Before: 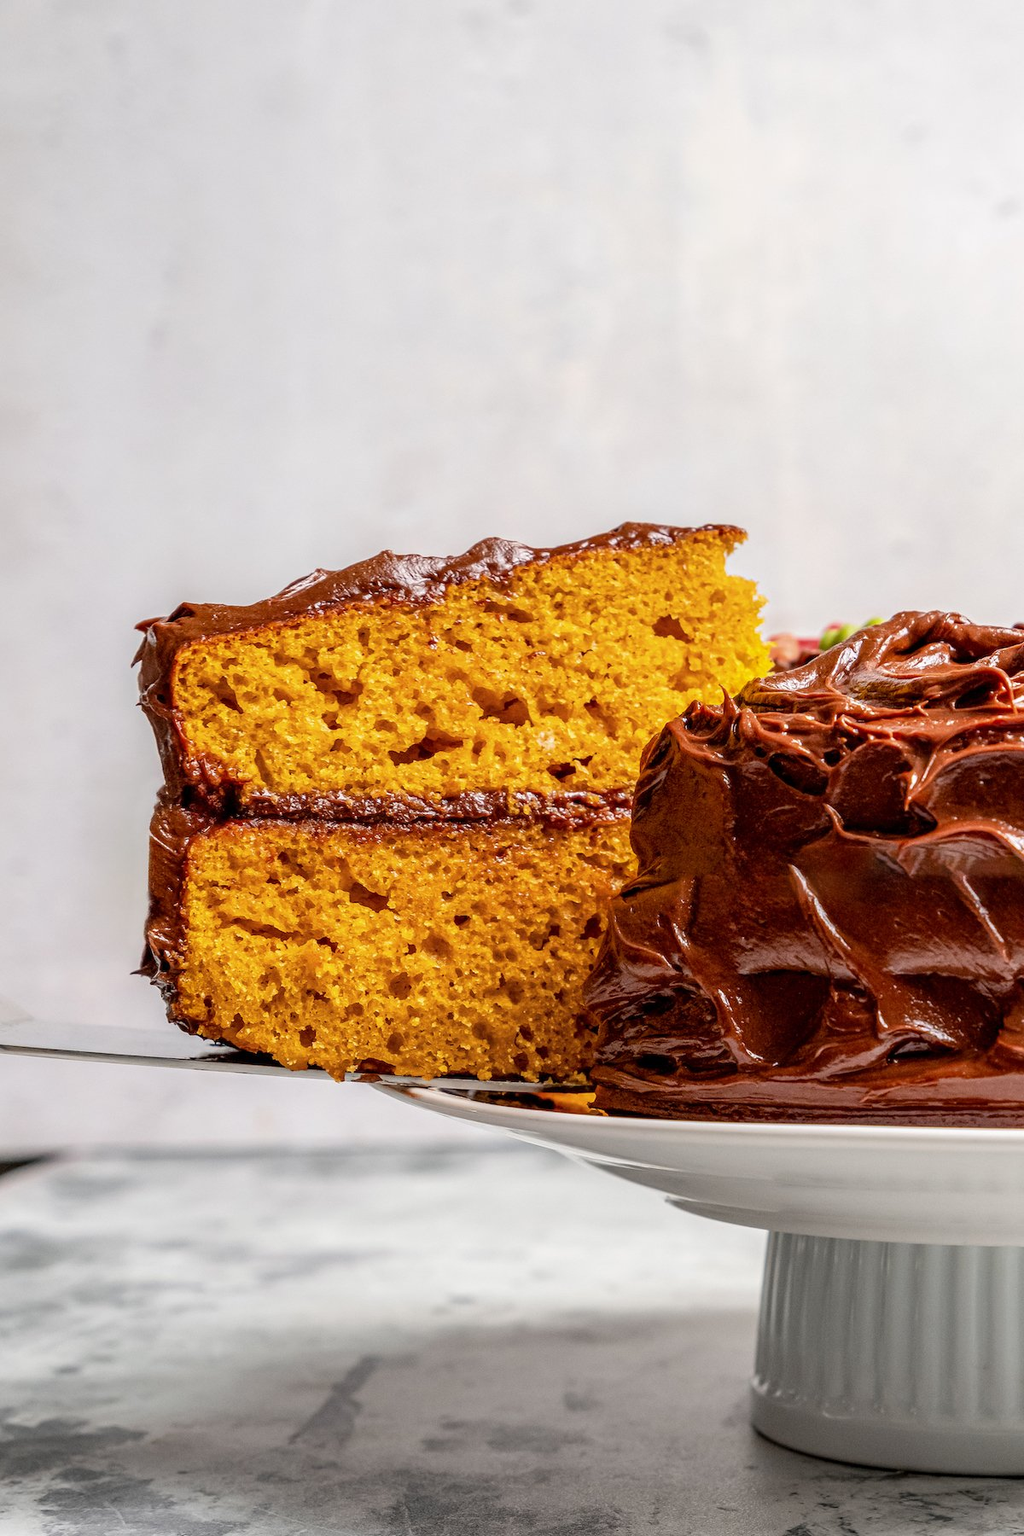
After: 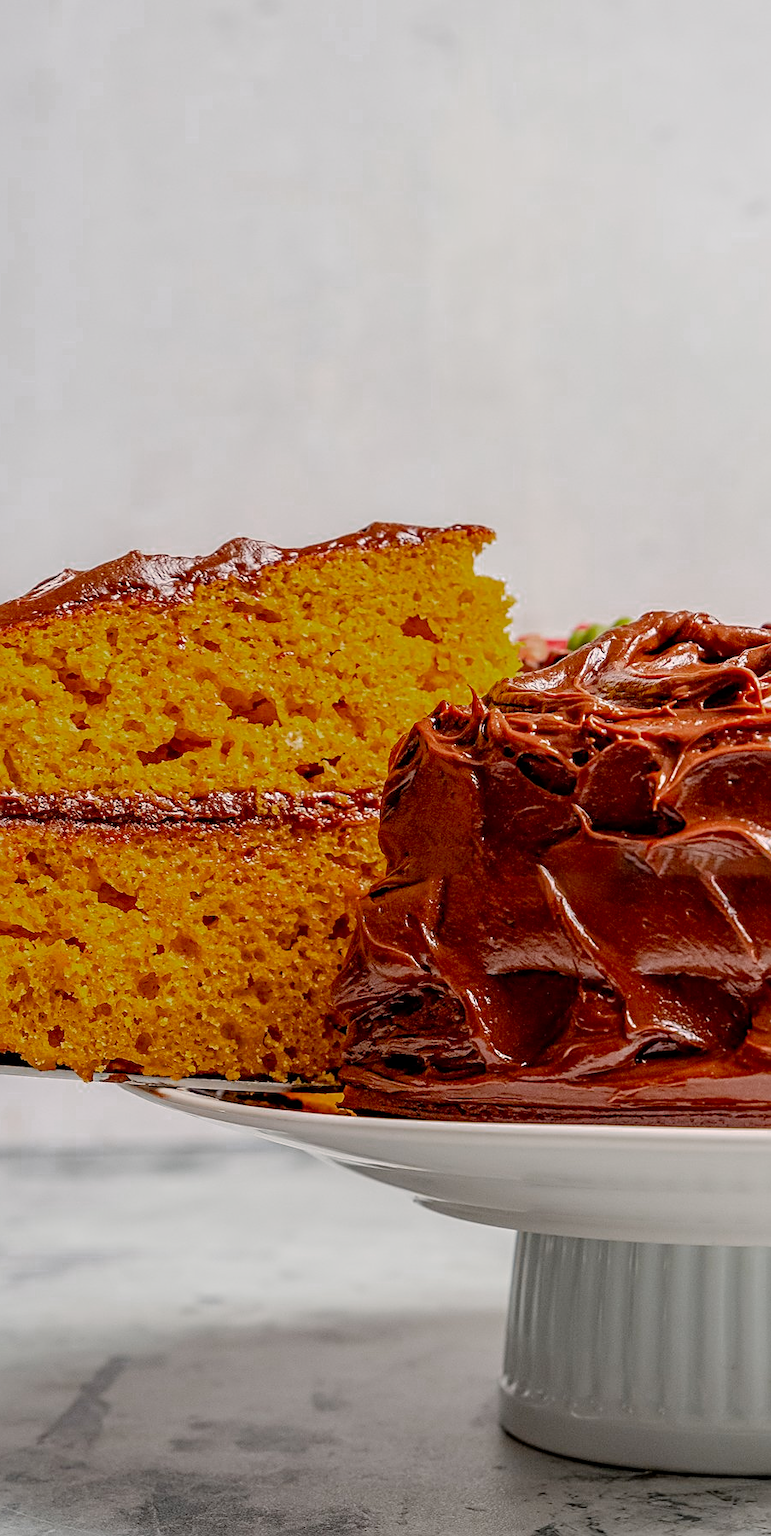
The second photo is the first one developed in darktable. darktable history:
sharpen: on, module defaults
crop and rotate: left 24.6%
color zones: curves: ch0 [(0.203, 0.433) (0.607, 0.517) (0.697, 0.696) (0.705, 0.897)]
filmic rgb: black relative exposure -16 EV, threshold -0.33 EV, transition 3.19 EV, structure ↔ texture 100%, target black luminance 0%, hardness 7.57, latitude 72.96%, contrast 0.908, highlights saturation mix 10%, shadows ↔ highlights balance -0.38%, add noise in highlights 0, preserve chrominance no, color science v4 (2020), iterations of high-quality reconstruction 10, enable highlight reconstruction true
